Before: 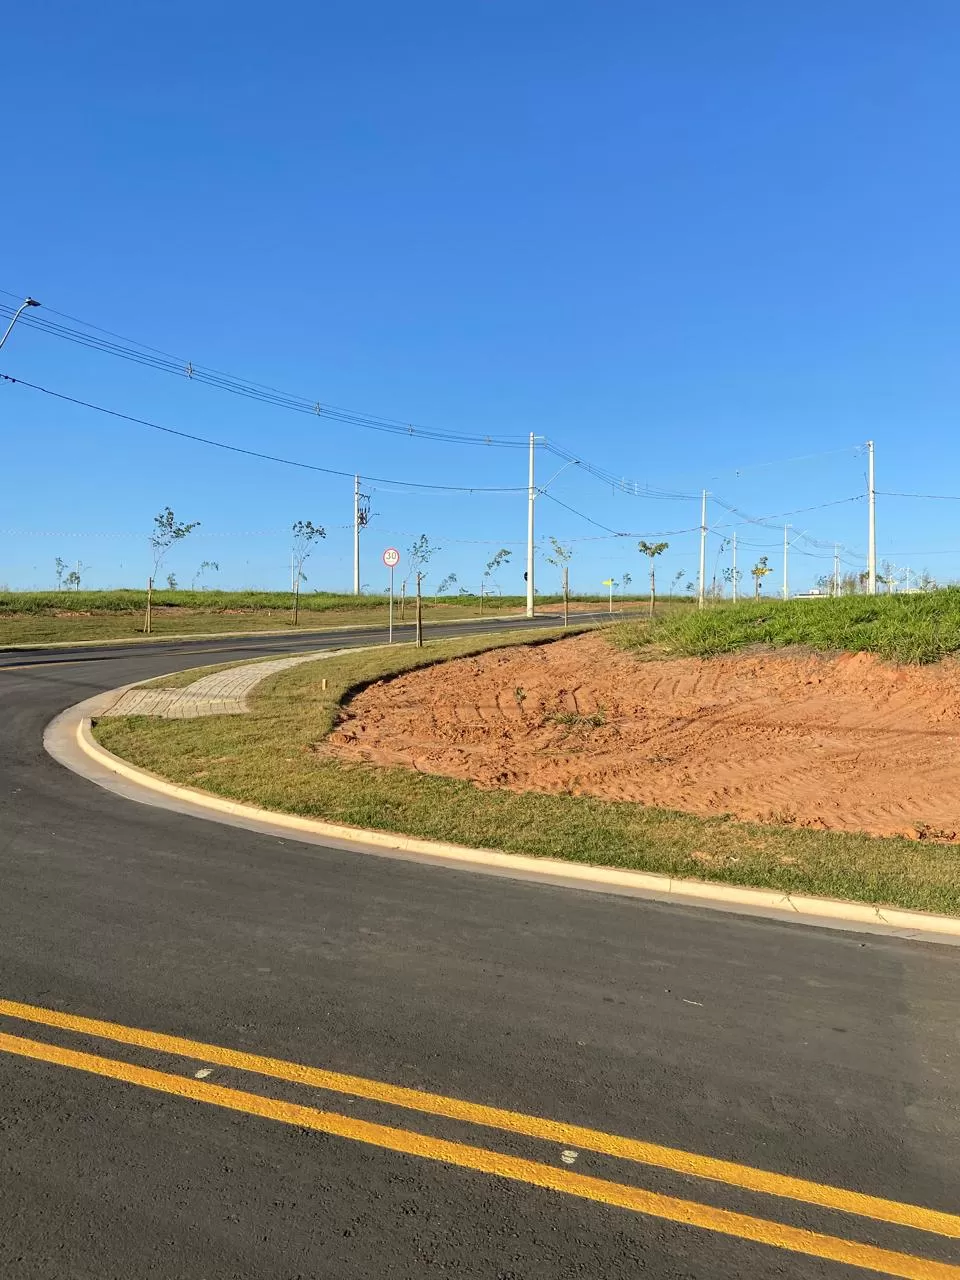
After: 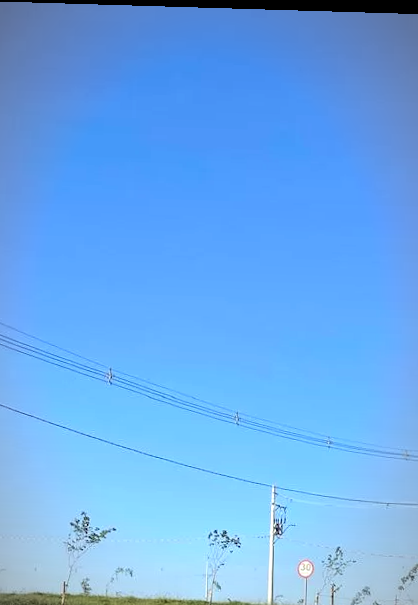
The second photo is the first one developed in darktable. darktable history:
exposure: black level correction 0.001, exposure 0.5 EV, compensate exposure bias true, compensate highlight preservation false
vignetting: fall-off radius 60%, automatic ratio true
rotate and perspective: rotation 1.72°, automatic cropping off
crop and rotate: left 10.817%, top 0.062%, right 47.194%, bottom 53.626%
